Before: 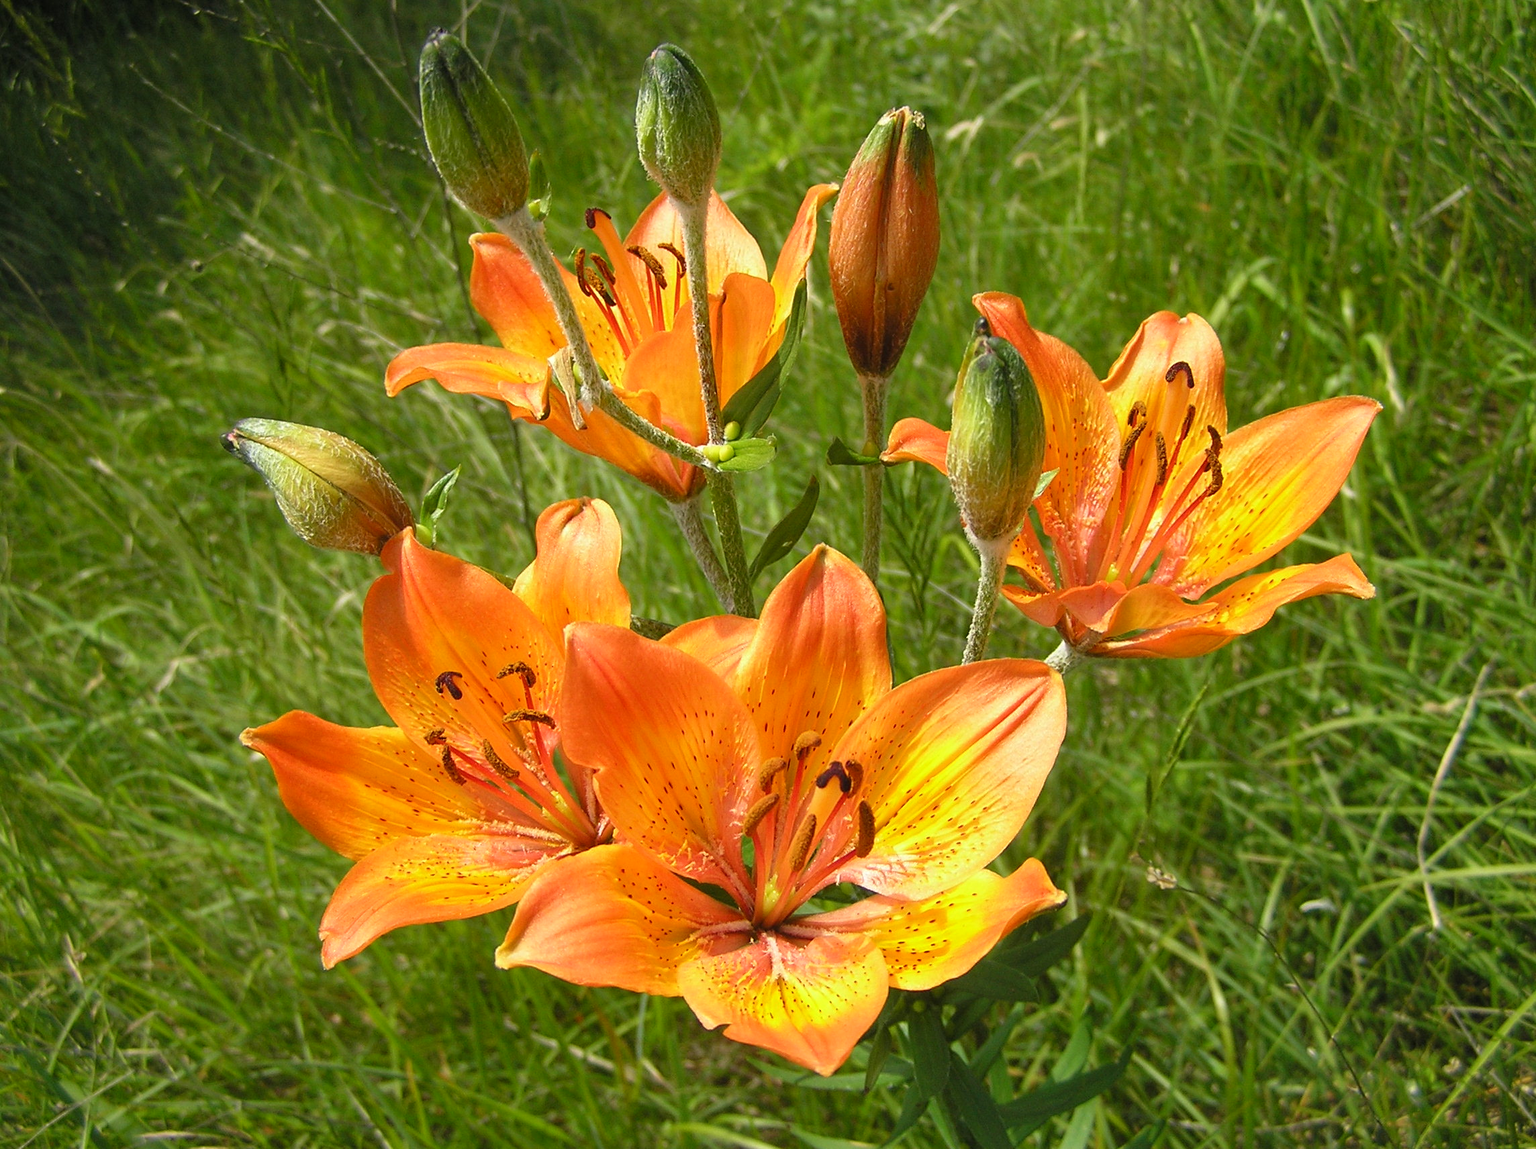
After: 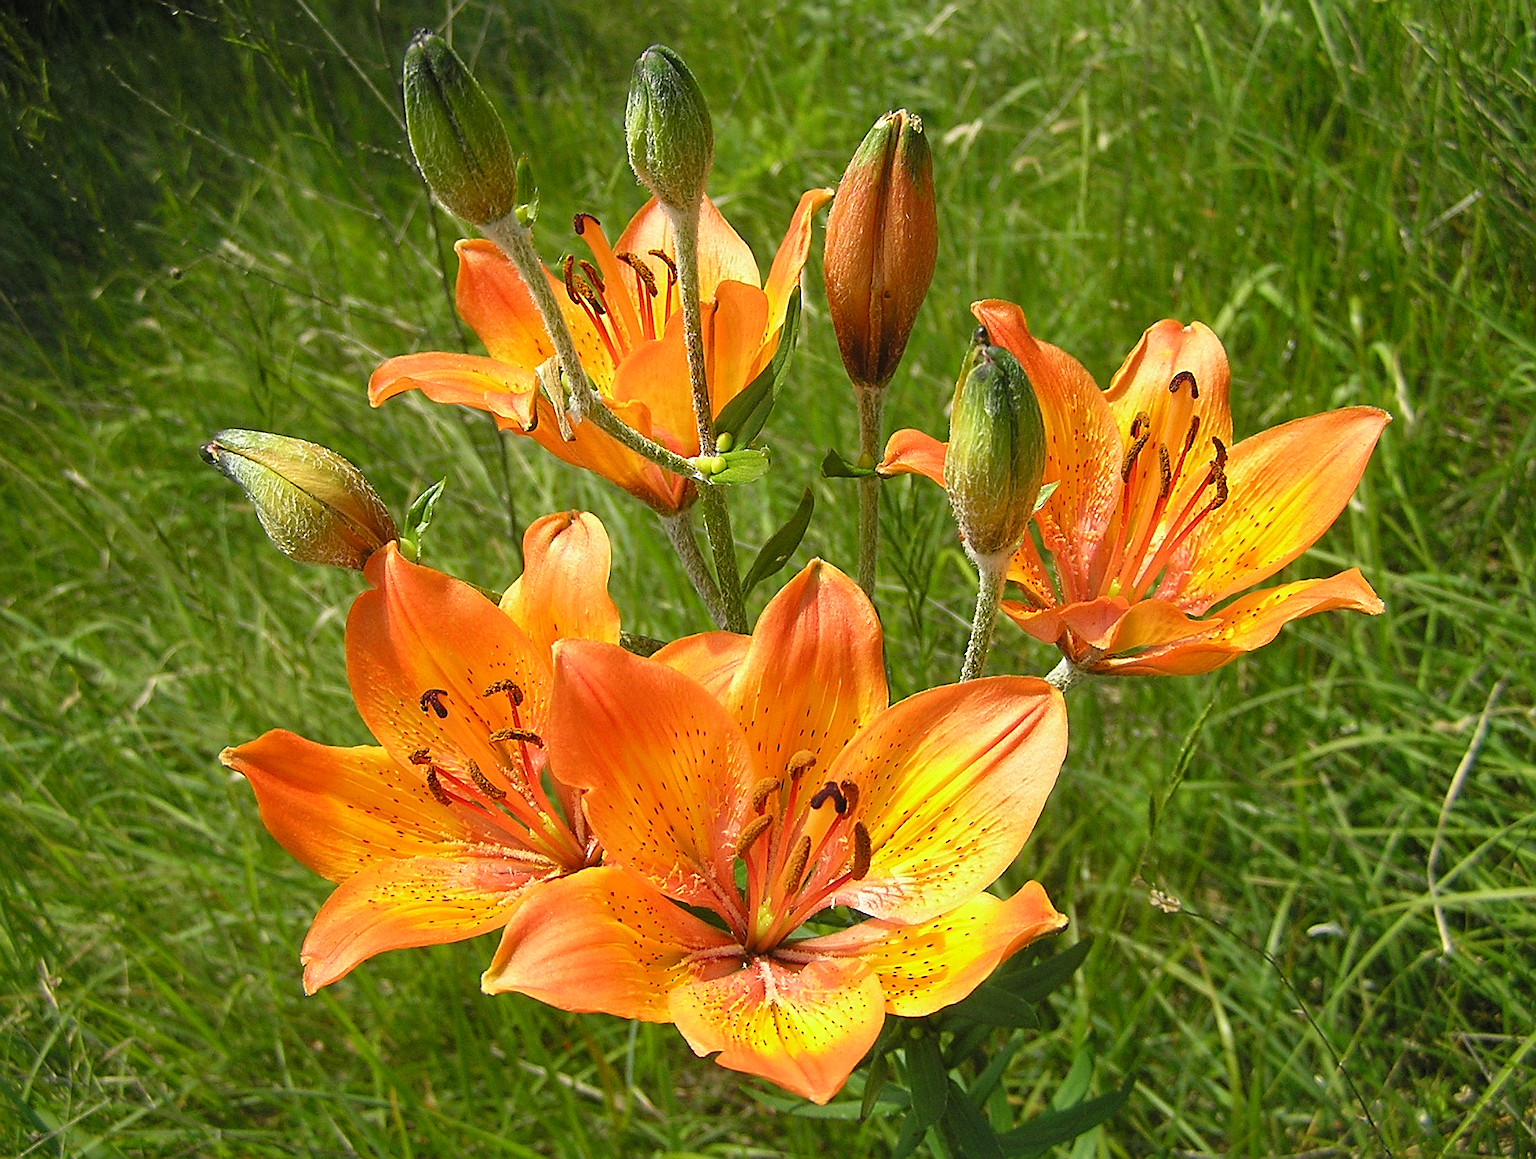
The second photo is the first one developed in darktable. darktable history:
crop and rotate: left 1.739%, right 0.756%, bottom 1.686%
sharpen: amount 0.75
